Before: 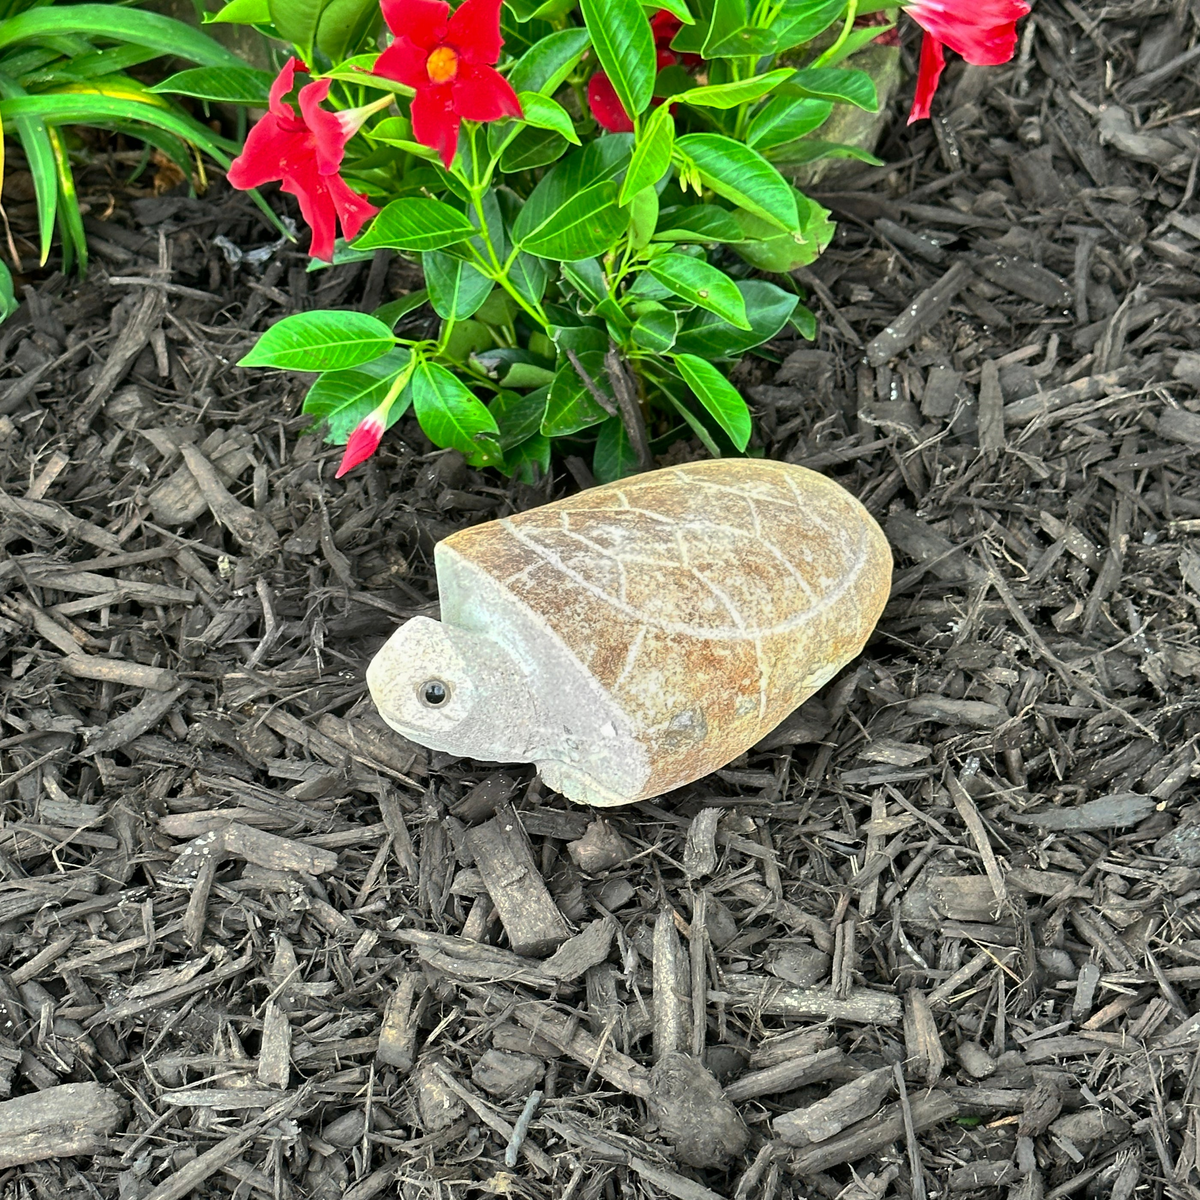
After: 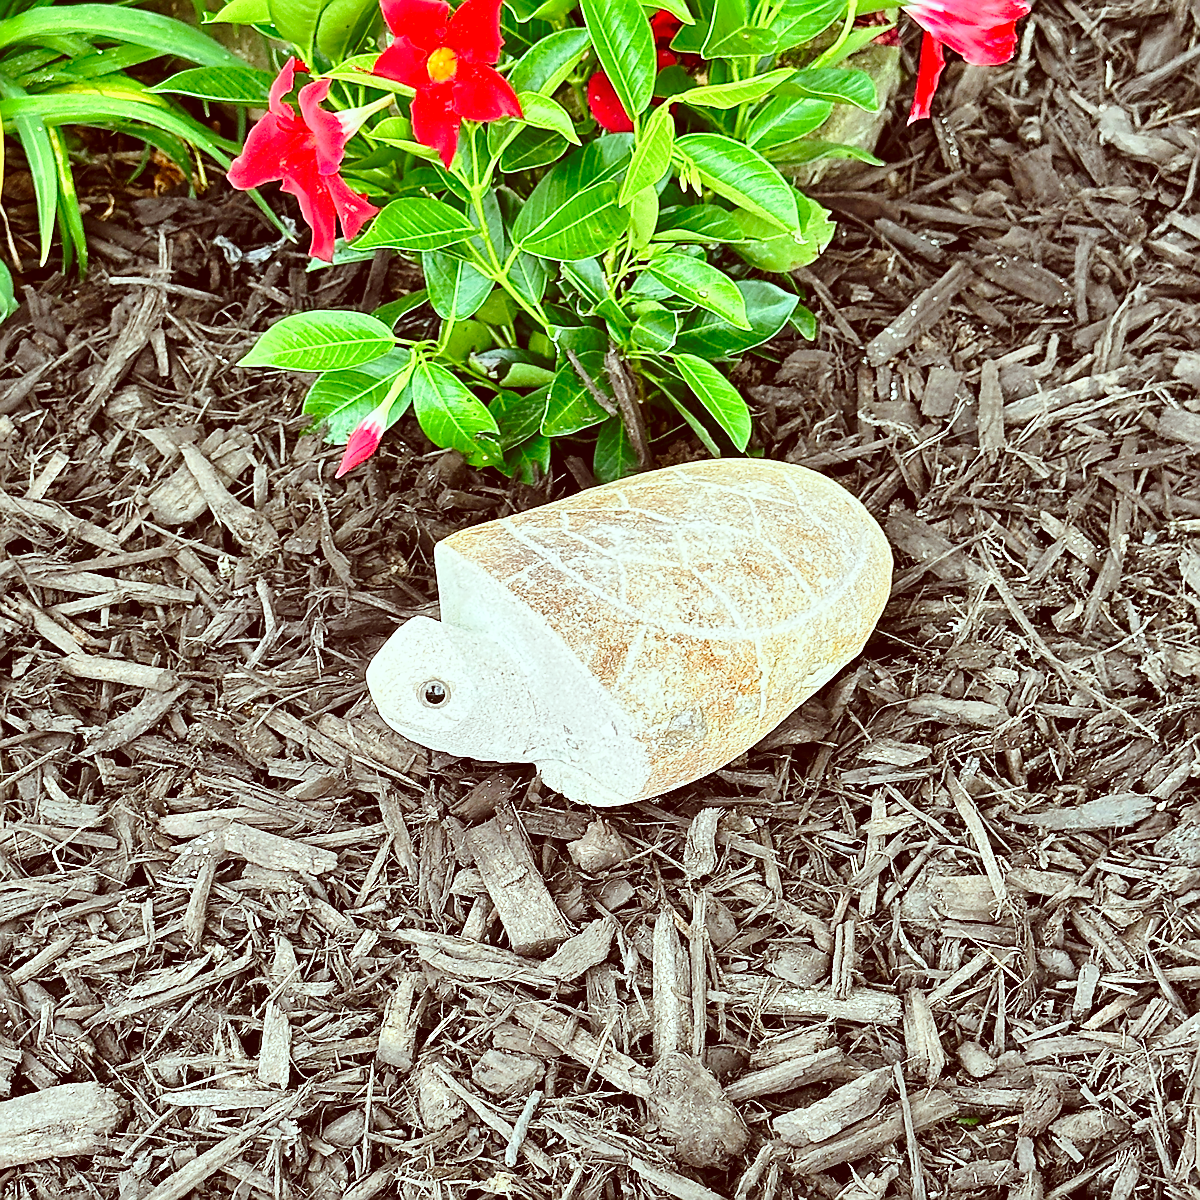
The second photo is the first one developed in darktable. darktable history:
color correction: highlights a* -7.11, highlights b* -0.165, shadows a* 20.32, shadows b* 11.79
base curve: curves: ch0 [(0, 0) (0.028, 0.03) (0.121, 0.232) (0.46, 0.748) (0.859, 0.968) (1, 1)], preserve colors none
sharpen: radius 1.358, amount 1.262, threshold 0.794
